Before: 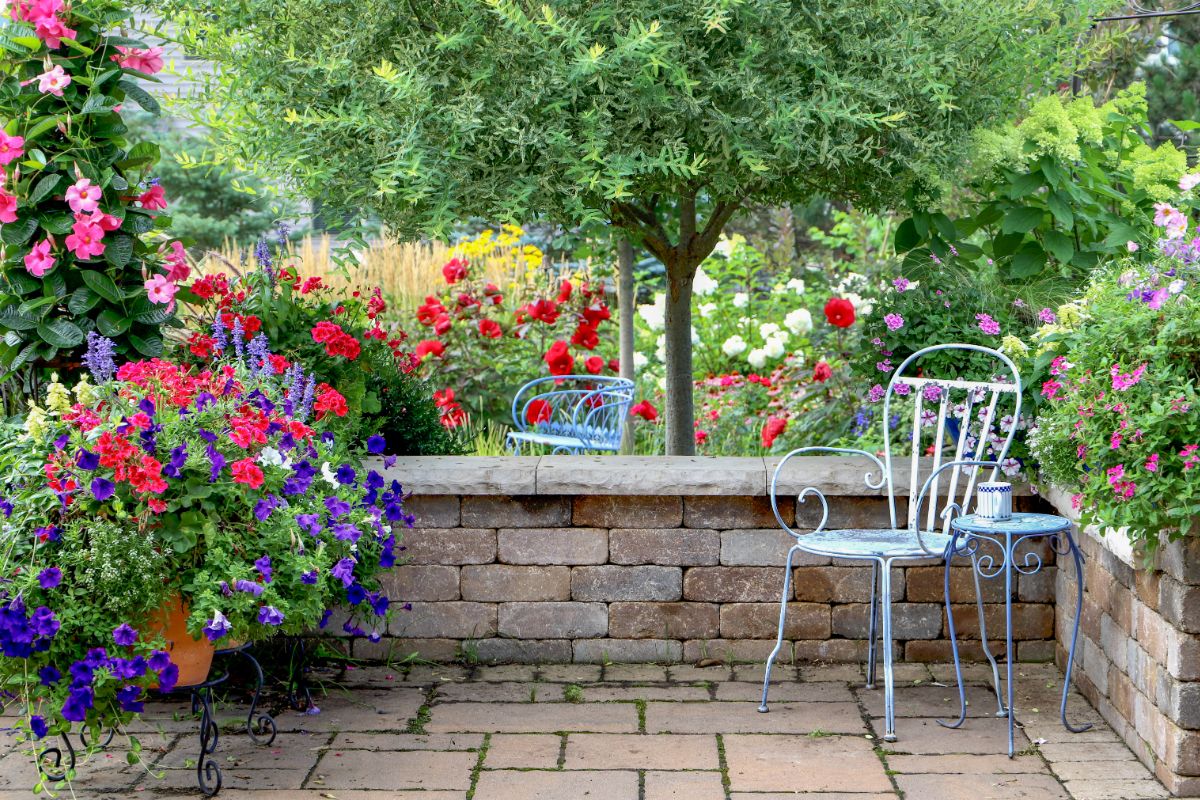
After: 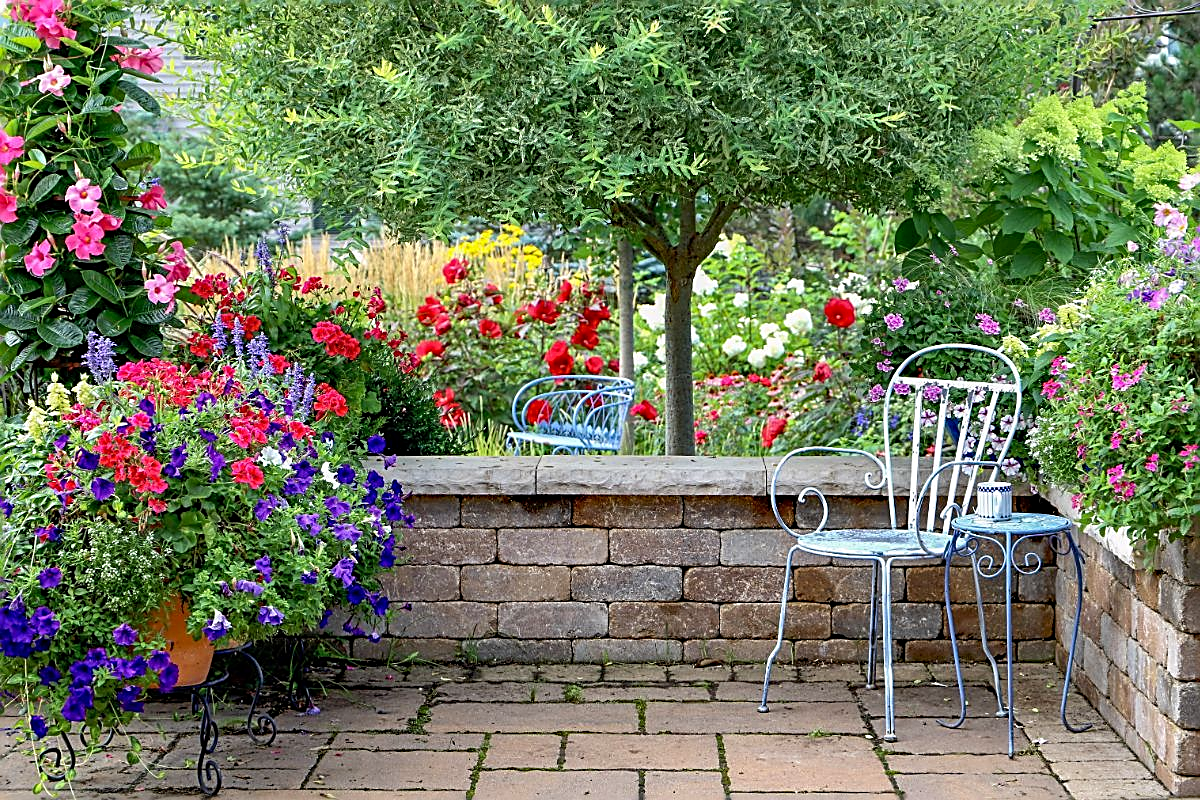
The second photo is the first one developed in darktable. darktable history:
haze removal: adaptive false
sharpen: amount 1
